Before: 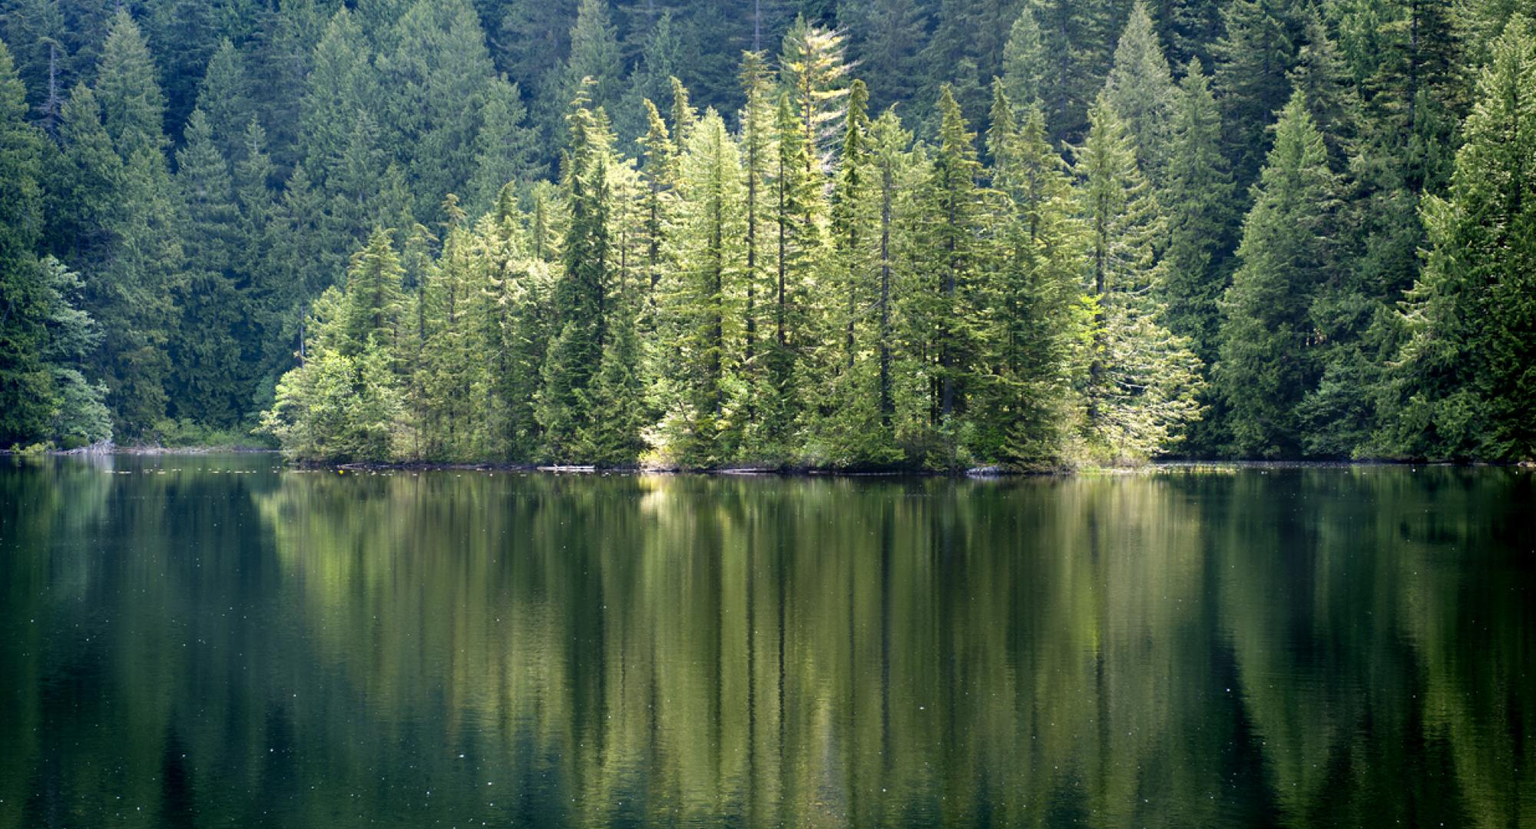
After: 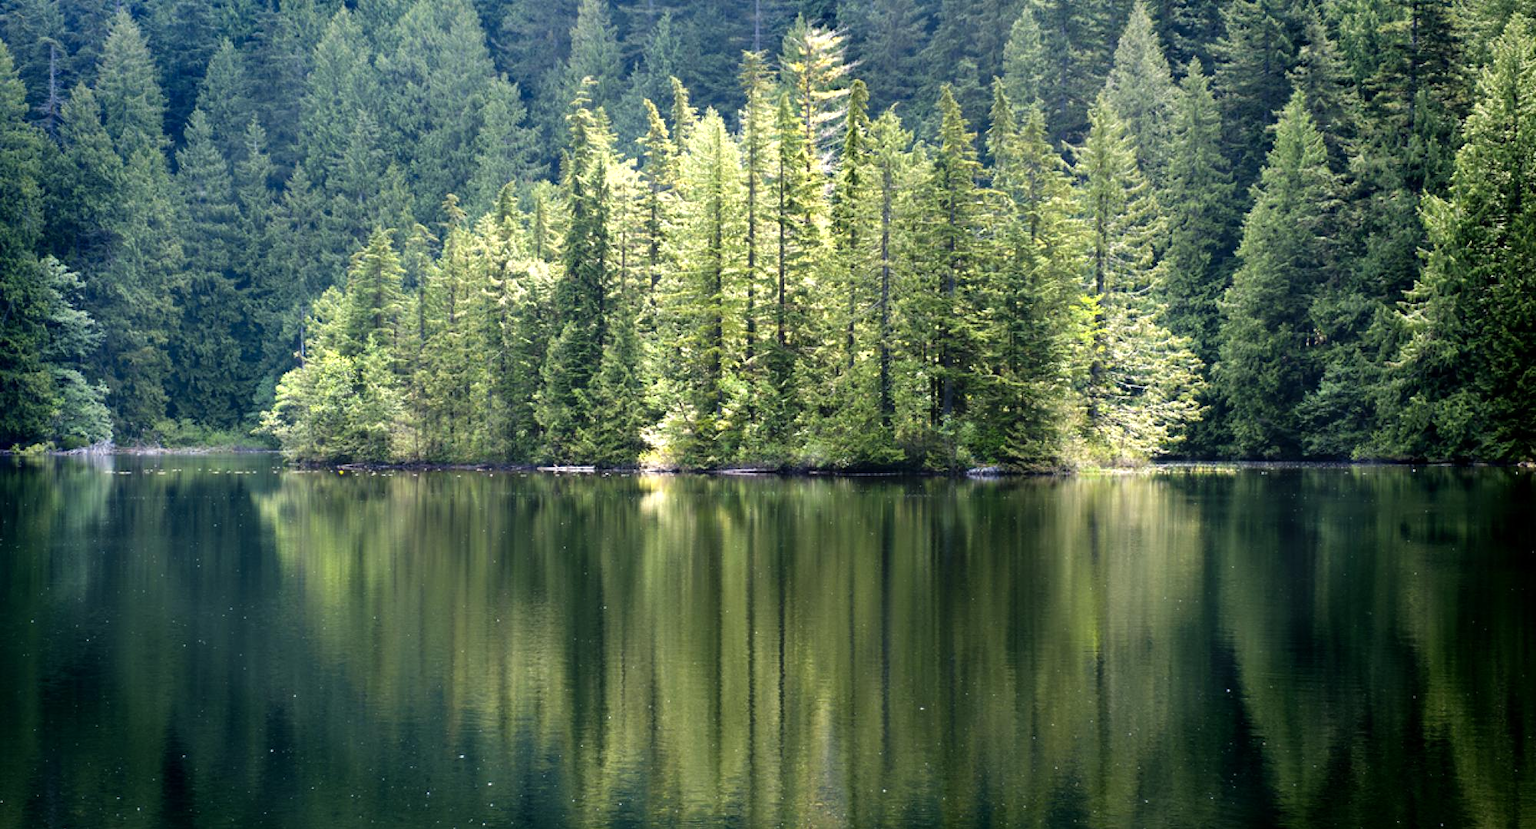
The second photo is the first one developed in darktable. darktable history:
exposure: compensate highlight preservation false
color zones: curves: ch0 [(0, 0.5) (0.143, 0.5) (0.286, 0.5) (0.429, 0.5) (0.571, 0.5) (0.714, 0.476) (0.857, 0.5) (1, 0.5)]; ch2 [(0, 0.5) (0.143, 0.5) (0.286, 0.5) (0.429, 0.5) (0.571, 0.5) (0.714, 0.487) (0.857, 0.5) (1, 0.5)]
tone equalizer: -8 EV -0.423 EV, -7 EV -0.357 EV, -6 EV -0.348 EV, -5 EV -0.211 EV, -3 EV 0.257 EV, -2 EV 0.347 EV, -1 EV 0.41 EV, +0 EV 0.447 EV, mask exposure compensation -0.514 EV
